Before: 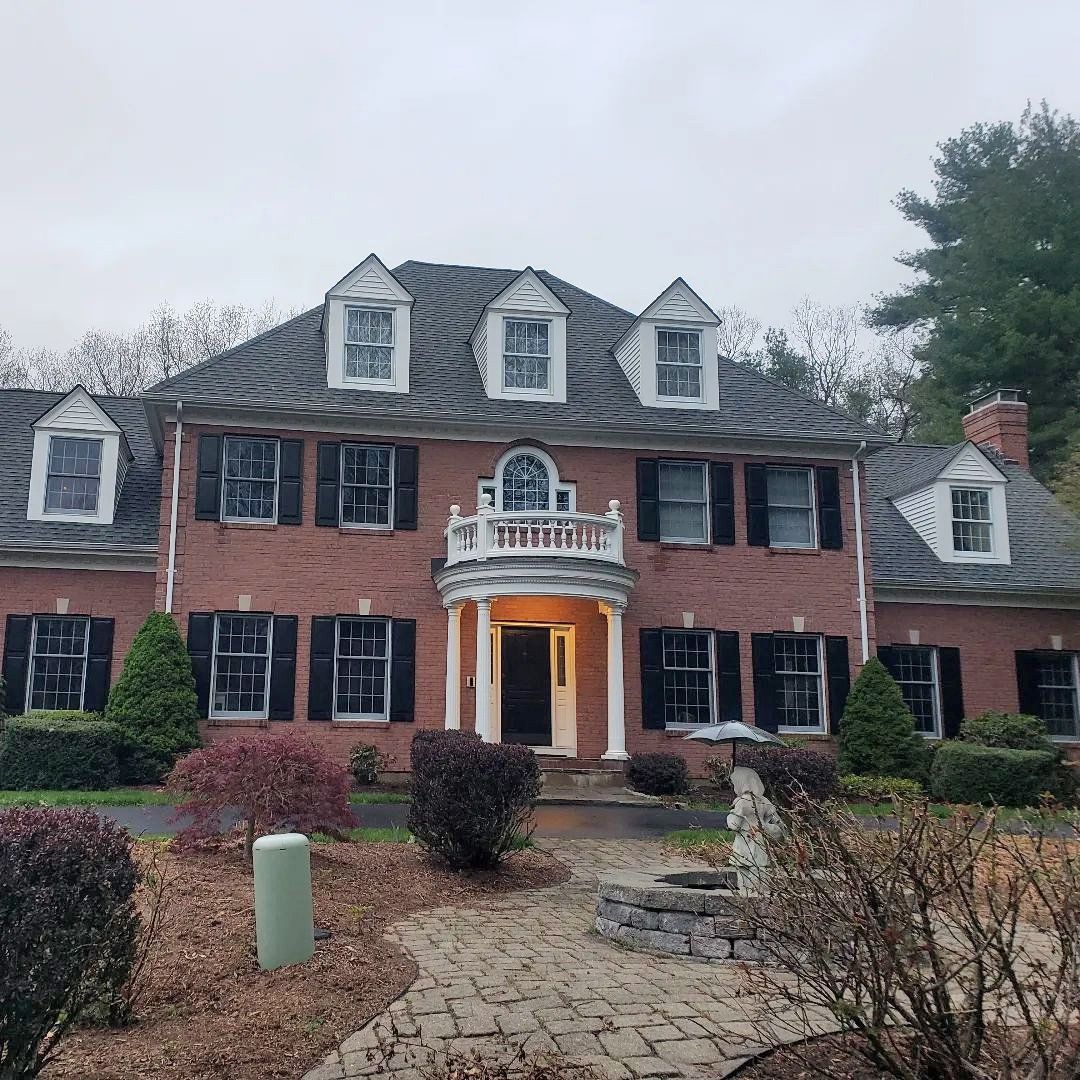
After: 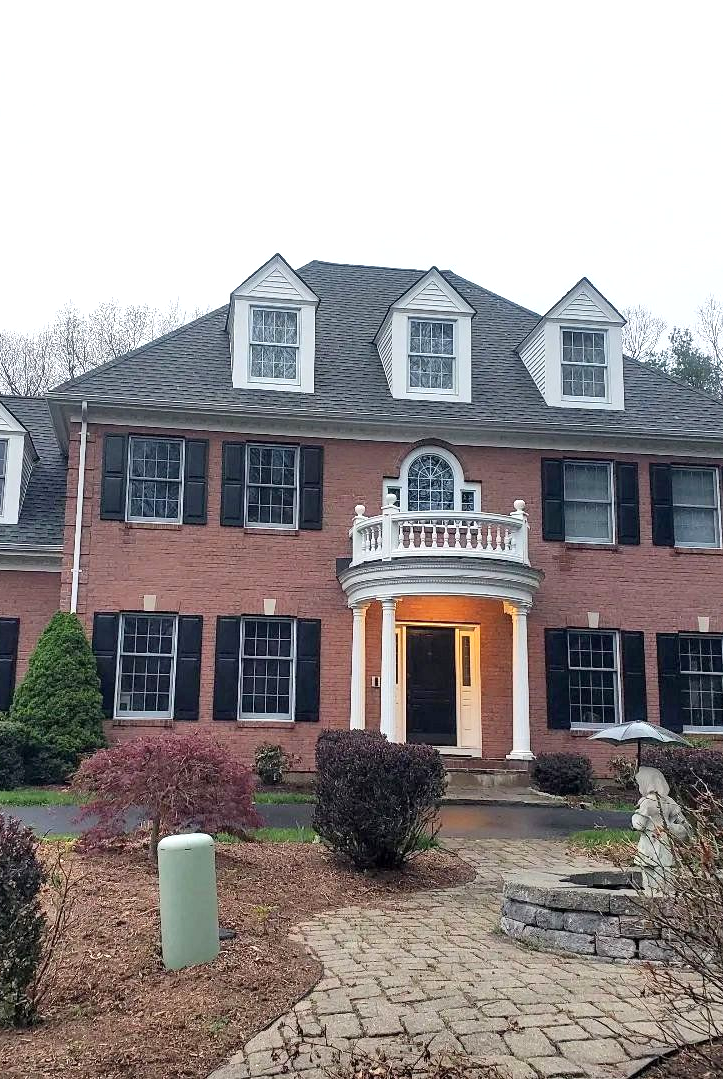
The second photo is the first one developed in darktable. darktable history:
exposure: black level correction 0.001, exposure 0.499 EV, compensate exposure bias true, compensate highlight preservation false
crop and rotate: left 8.841%, right 24.208%
